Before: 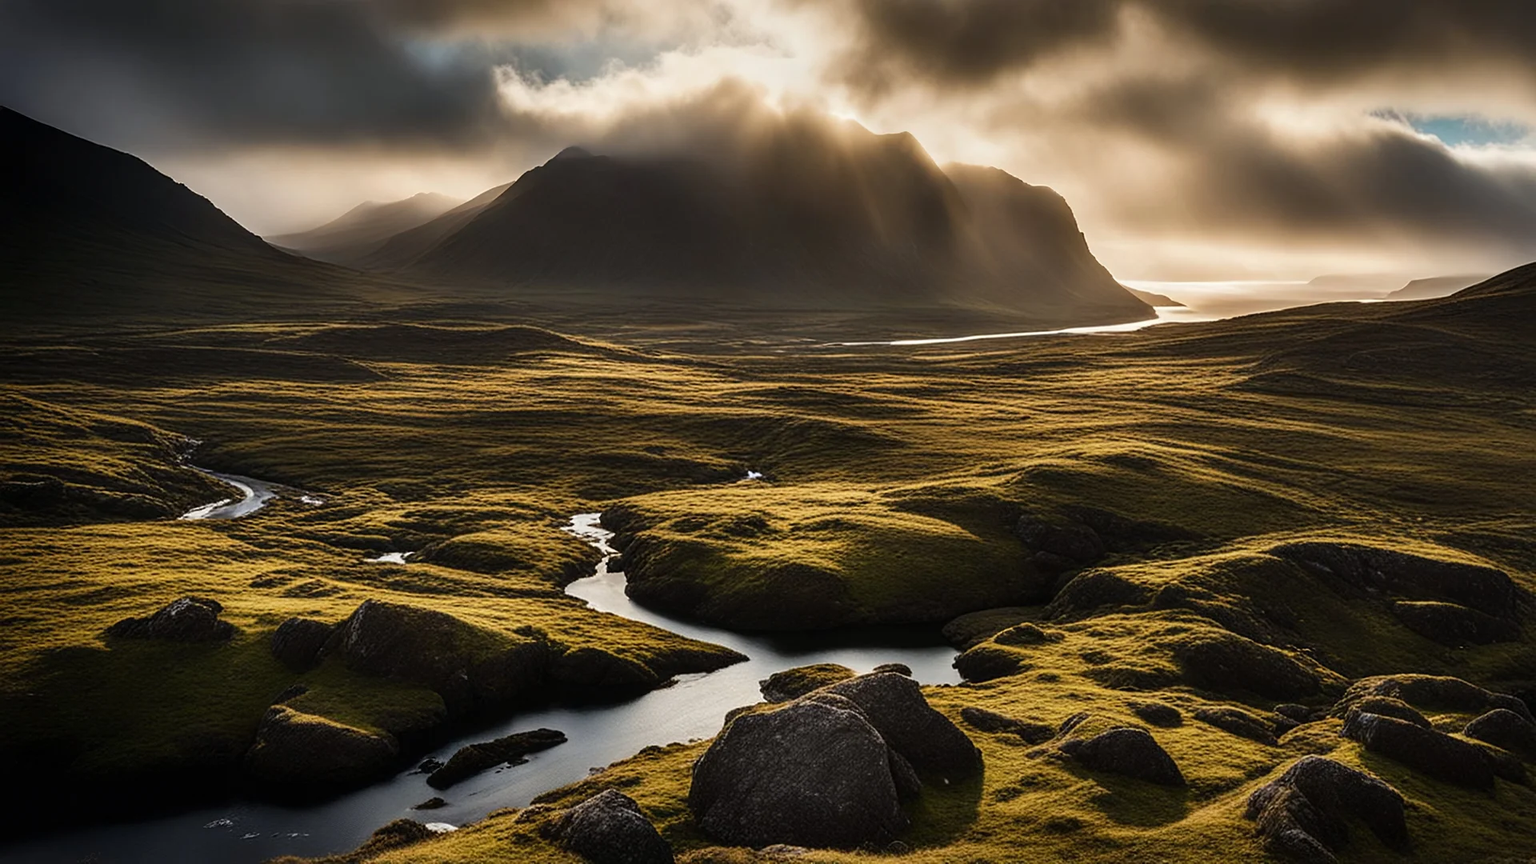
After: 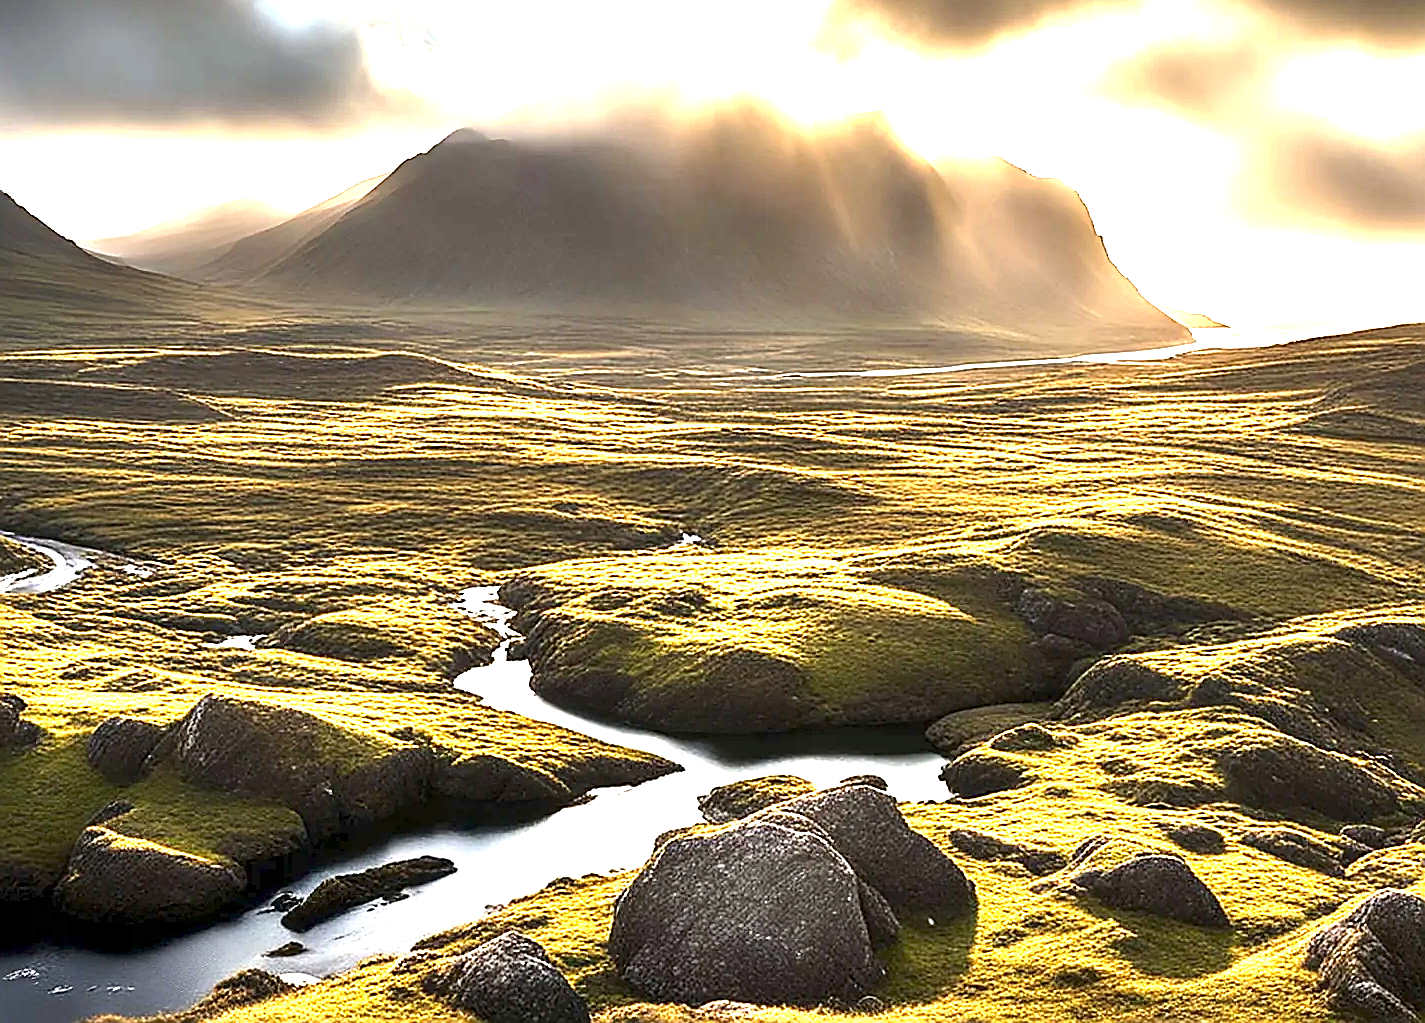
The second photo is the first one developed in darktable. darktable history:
sharpen: radius 1.4, amount 1.25, threshold 0.7
exposure: black level correction 0.001, exposure 2.607 EV, compensate exposure bias true, compensate highlight preservation false
crop and rotate: left 13.15%, top 5.251%, right 12.609%
